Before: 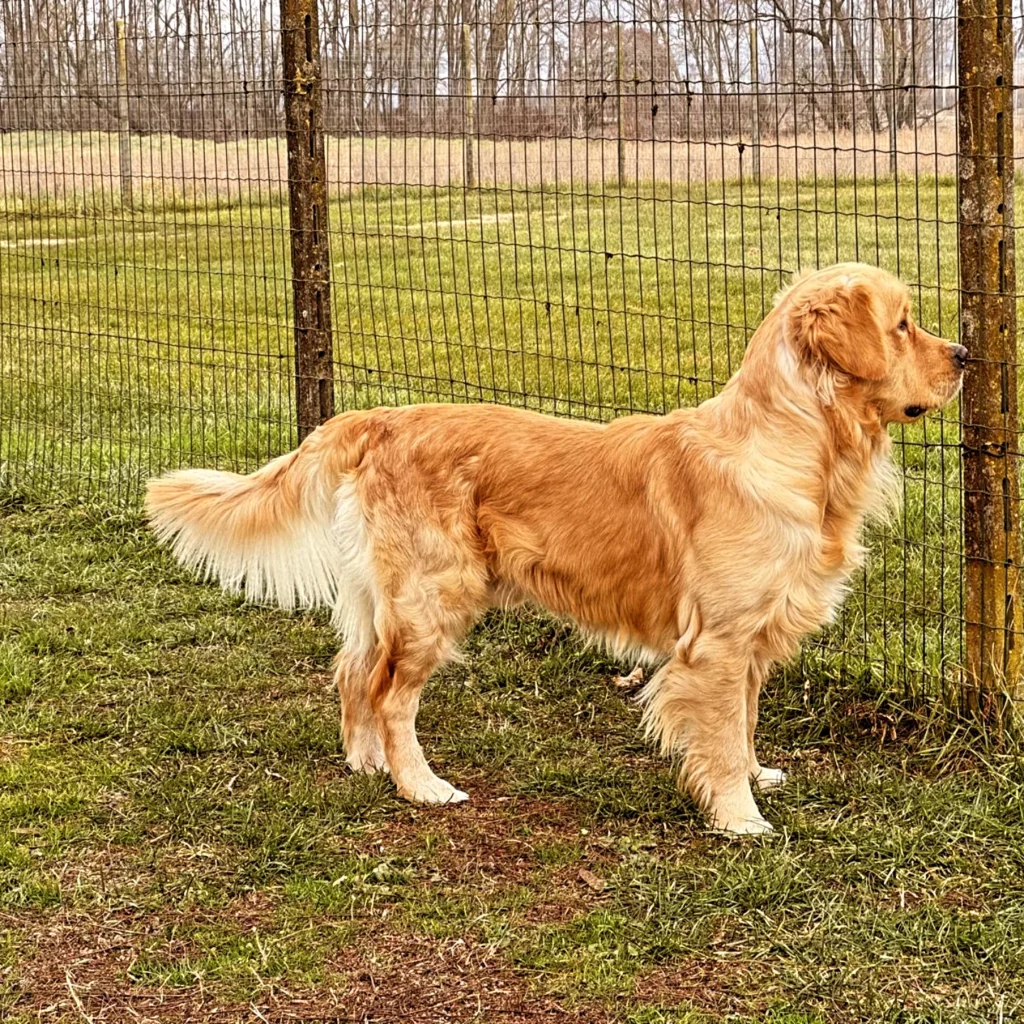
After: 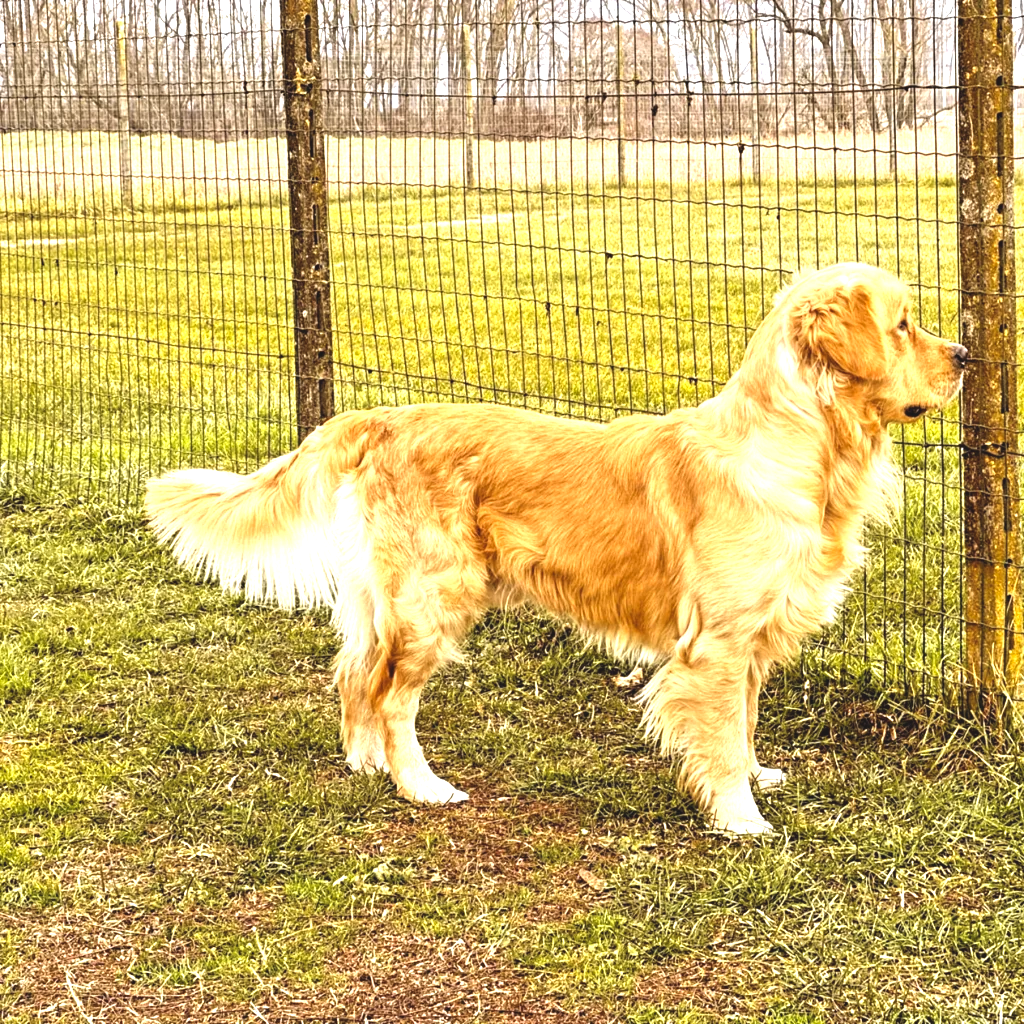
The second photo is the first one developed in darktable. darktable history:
color contrast: green-magenta contrast 0.8, blue-yellow contrast 1.1, unbound 0
exposure: black level correction -0.005, exposure 1.002 EV, compensate highlight preservation false
